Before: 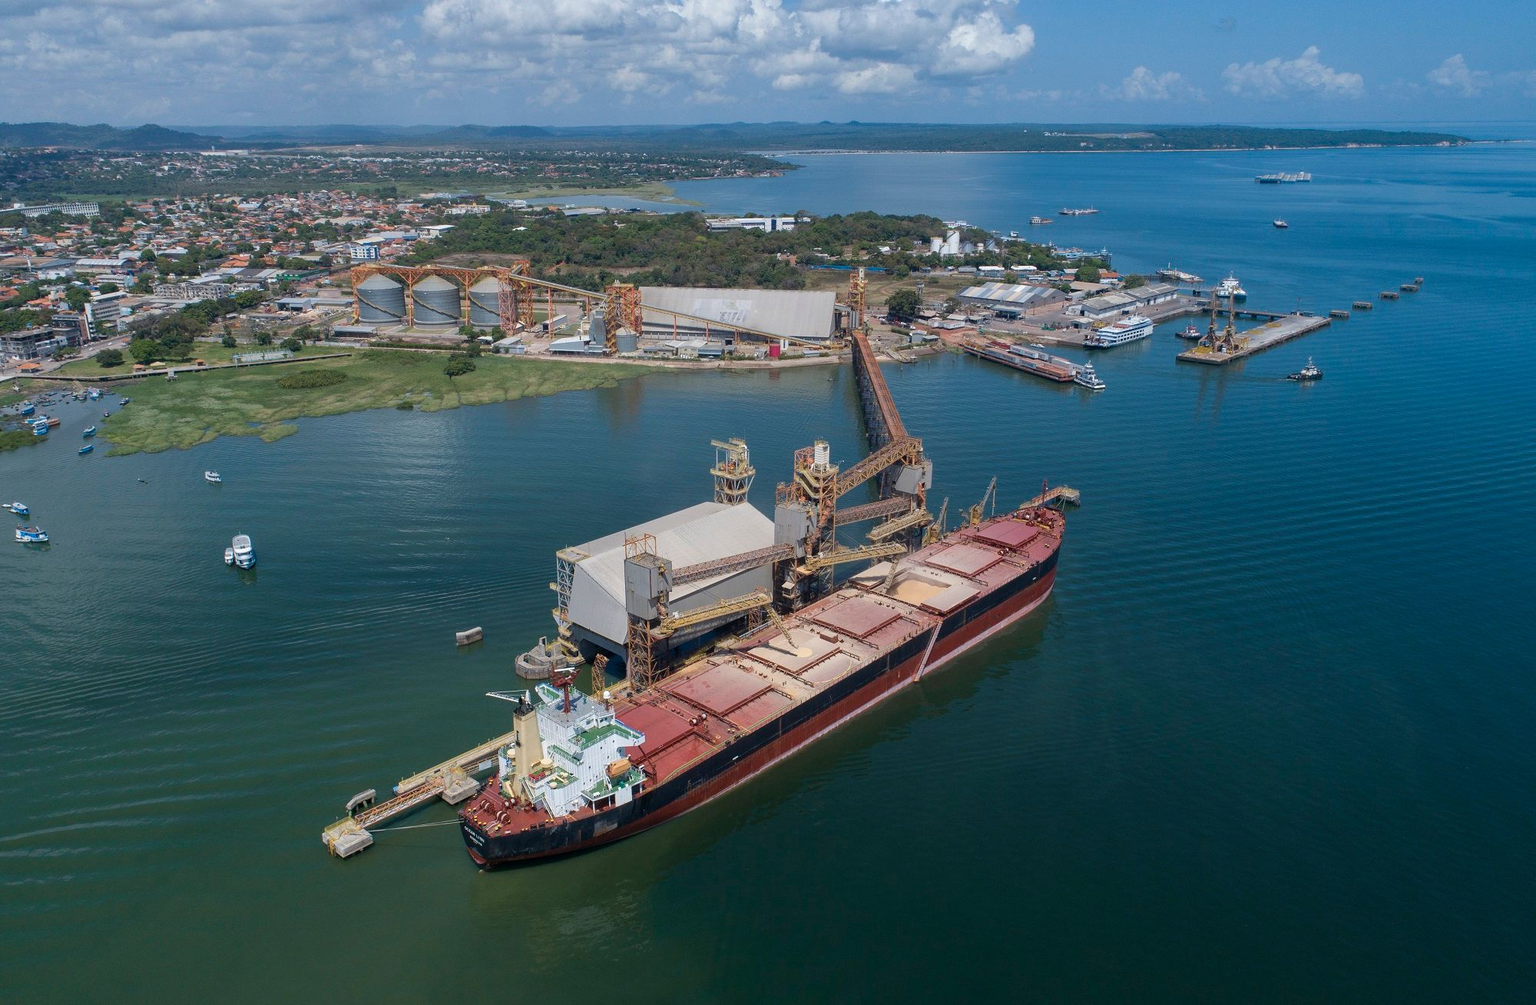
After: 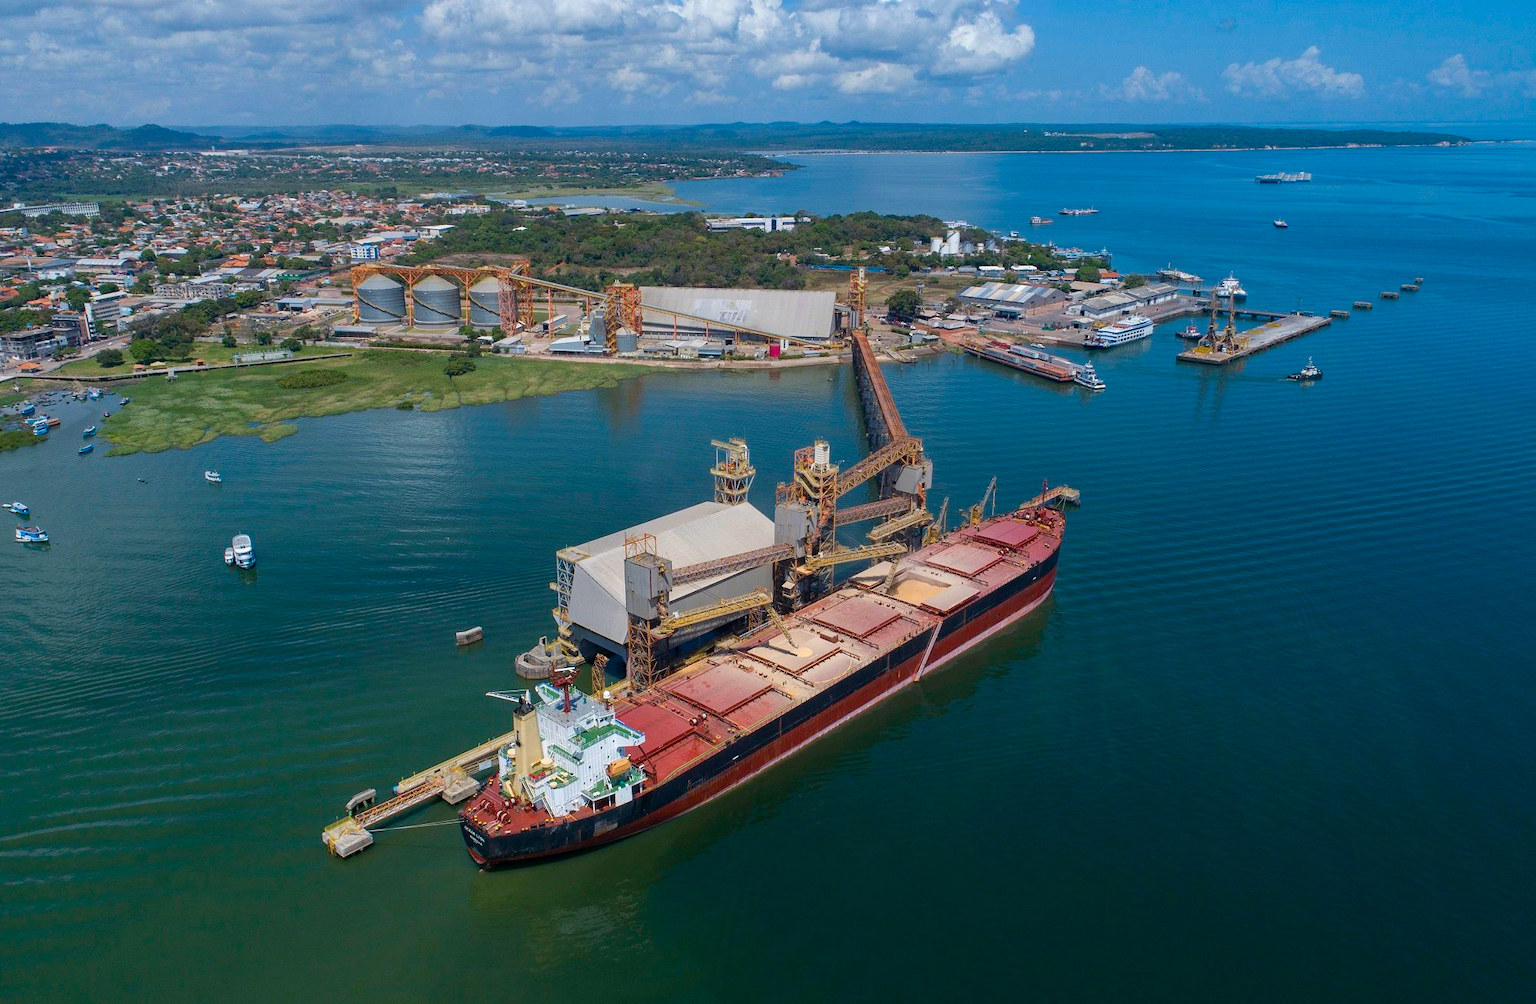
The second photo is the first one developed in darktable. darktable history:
contrast brightness saturation: contrast 0.04, saturation 0.07
color balance: output saturation 120%
haze removal: strength 0.12, distance 0.25, compatibility mode true, adaptive false
